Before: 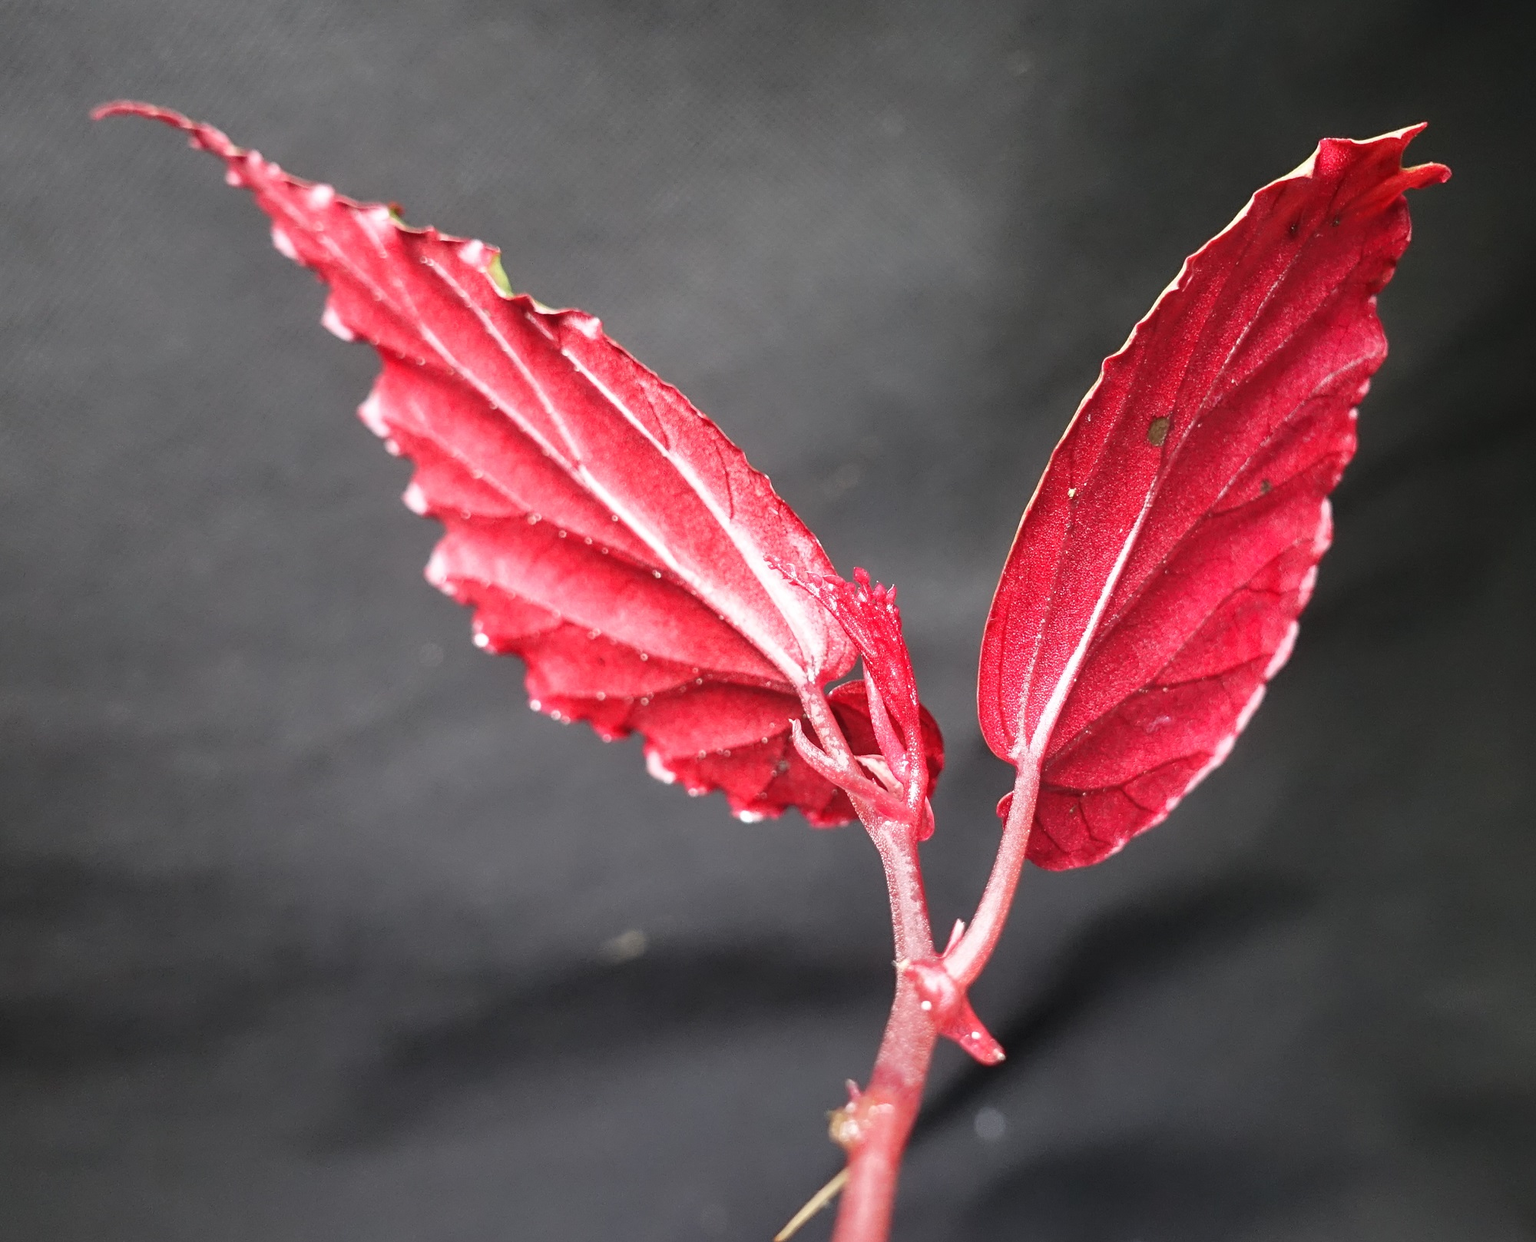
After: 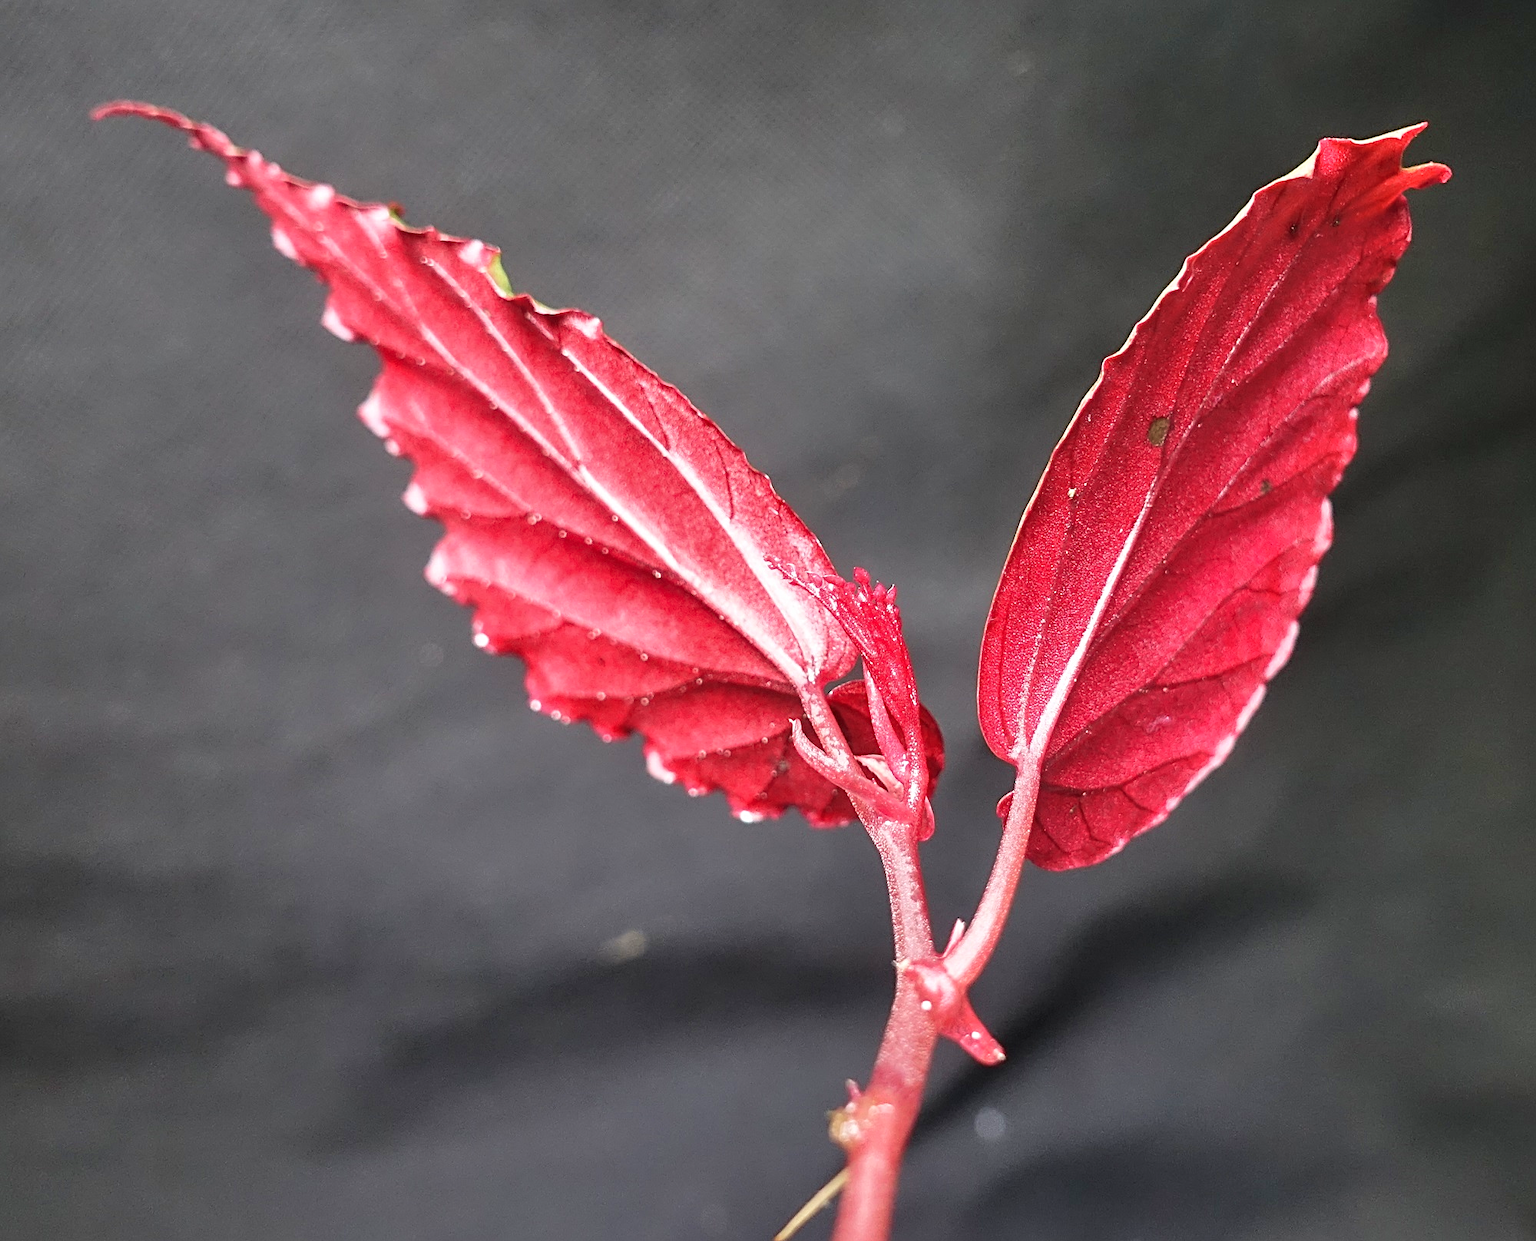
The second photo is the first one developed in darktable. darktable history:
shadows and highlights: soften with gaussian
sharpen: radius 2.211, amount 0.383, threshold 0.109
velvia: on, module defaults
